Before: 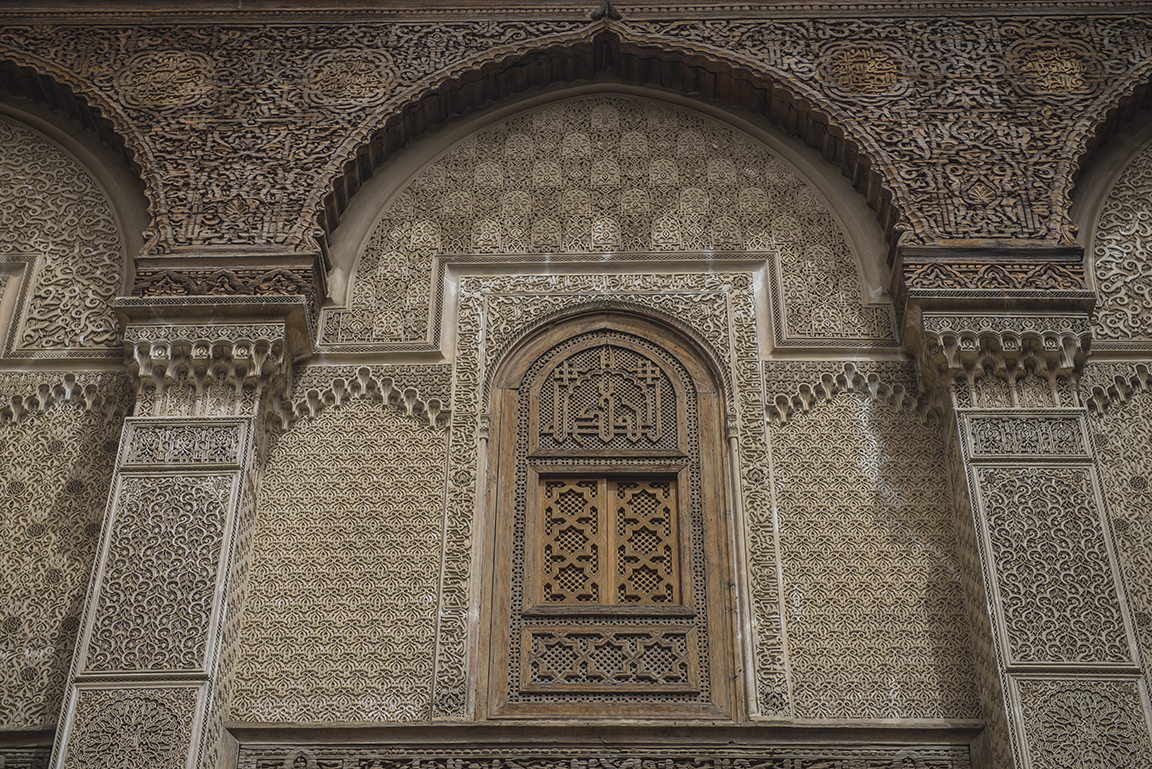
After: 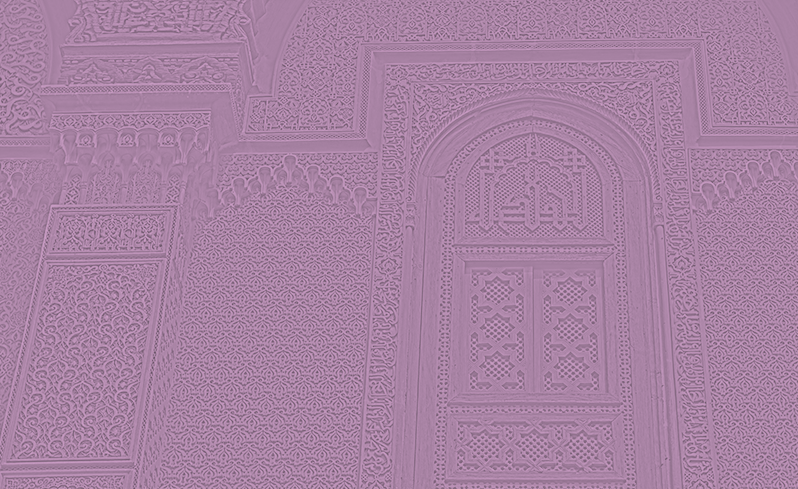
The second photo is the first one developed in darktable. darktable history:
tone curve: curves: ch0 [(0, 0) (0.048, 0.024) (0.099, 0.082) (0.227, 0.255) (0.407, 0.482) (0.543, 0.634) (0.719, 0.77) (0.837, 0.843) (1, 0.906)]; ch1 [(0, 0) (0.3, 0.268) (0.404, 0.374) (0.475, 0.463) (0.501, 0.499) (0.514, 0.502) (0.551, 0.541) (0.643, 0.648) (0.682, 0.674) (0.802, 0.812) (1, 1)]; ch2 [(0, 0) (0.259, 0.207) (0.323, 0.311) (0.364, 0.368) (0.442, 0.461) (0.498, 0.498) (0.531, 0.528) (0.581, 0.602) (0.629, 0.659) (0.768, 0.728) (1, 1)], color space Lab, independent channels, preserve colors none
crop: left 6.488%, top 27.668%, right 24.183%, bottom 8.656%
highpass: sharpness 5.84%, contrast boost 8.44%
color correction: highlights a* 19.5, highlights b* -11.53, saturation 1.69
